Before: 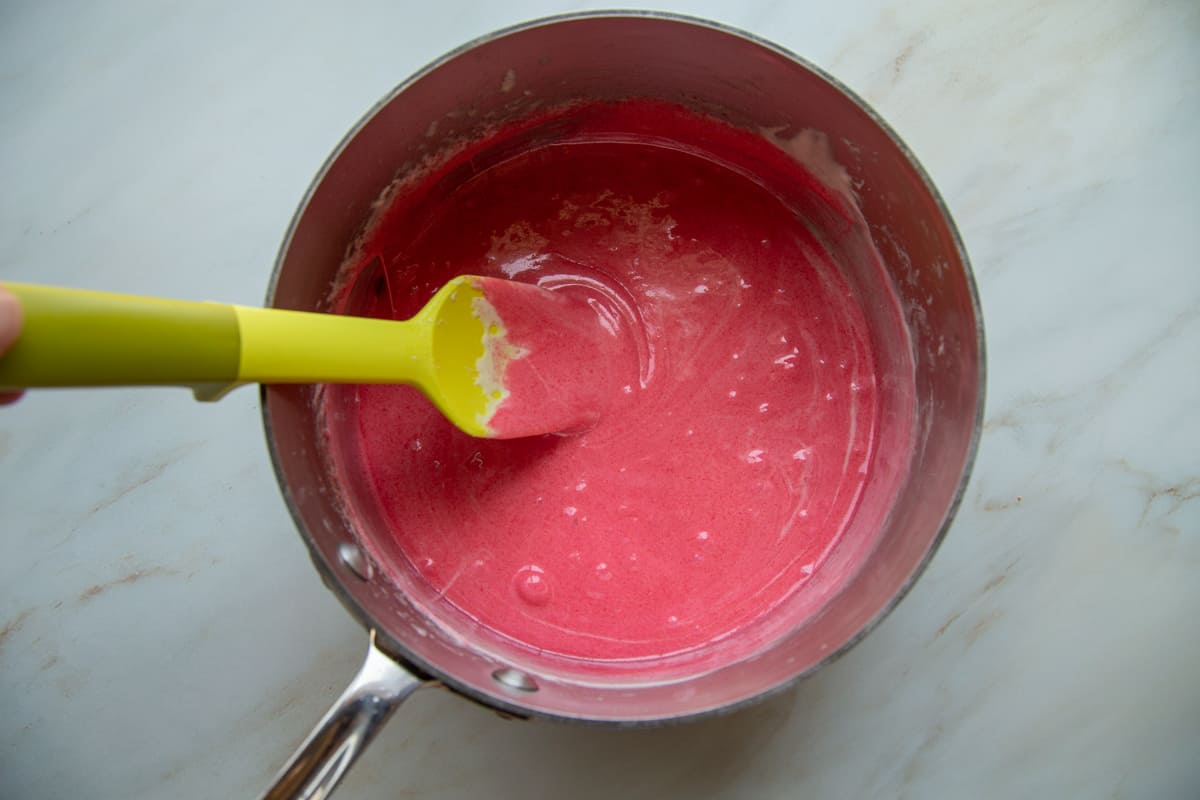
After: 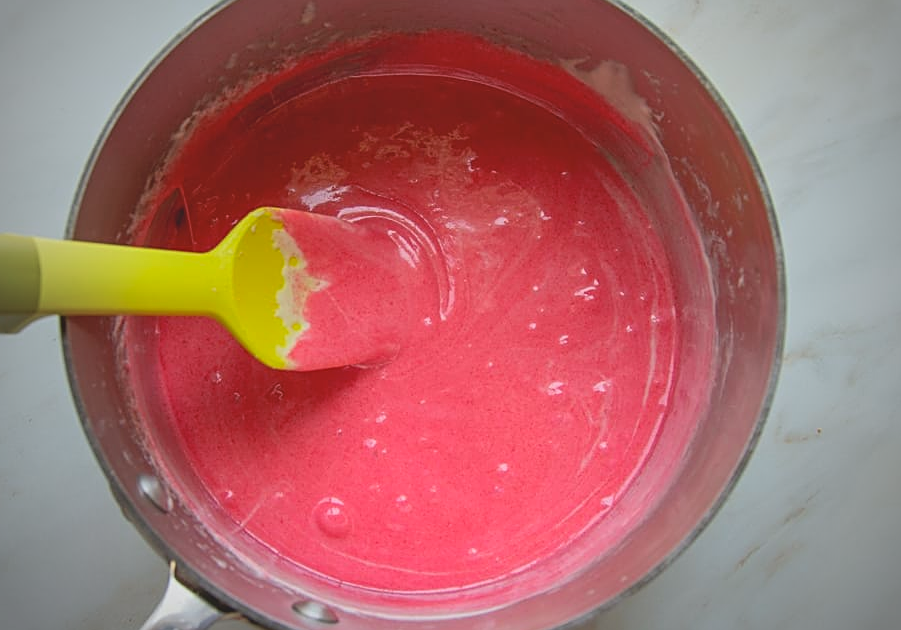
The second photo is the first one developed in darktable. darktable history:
contrast brightness saturation: contrast -0.278
exposure: black level correction 0, exposure 0.498 EV, compensate exposure bias true, compensate highlight preservation false
sharpen: on, module defaults
crop: left 16.742%, top 8.568%, right 8.16%, bottom 12.612%
vignetting: fall-off start 67.01%, width/height ratio 1.008
